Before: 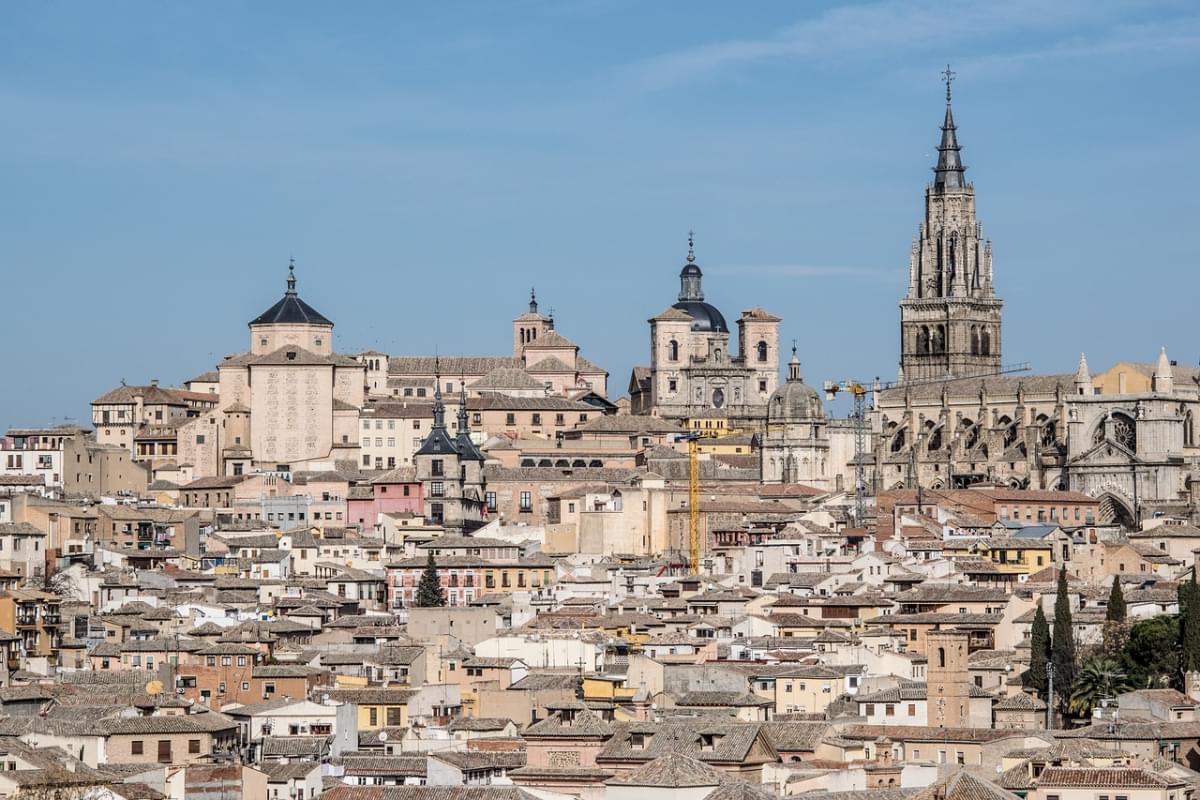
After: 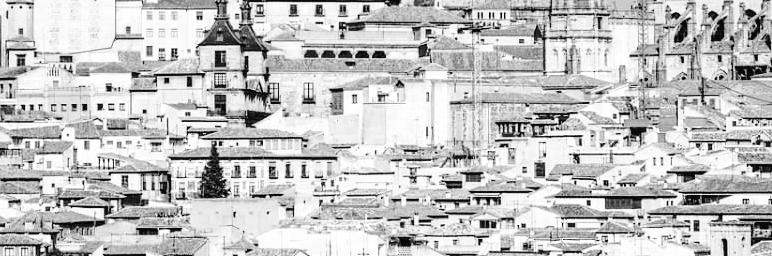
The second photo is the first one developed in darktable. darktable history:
exposure: exposure 0.131 EV, compensate highlight preservation false
color zones: curves: ch0 [(0.004, 0.588) (0.116, 0.636) (0.259, 0.476) (0.423, 0.464) (0.75, 0.5)]; ch1 [(0, 0) (0.143, 0) (0.286, 0) (0.429, 0) (0.571, 0) (0.714, 0) (0.857, 0)]
crop: left 18.091%, top 51.13%, right 17.525%, bottom 16.85%
tone curve: curves: ch0 [(0, 0) (0.003, 0.026) (0.011, 0.025) (0.025, 0.022) (0.044, 0.022) (0.069, 0.028) (0.1, 0.041) (0.136, 0.062) (0.177, 0.103) (0.224, 0.167) (0.277, 0.242) (0.335, 0.343) (0.399, 0.452) (0.468, 0.539) (0.543, 0.614) (0.623, 0.683) (0.709, 0.749) (0.801, 0.827) (0.898, 0.918) (1, 1)], preserve colors none
contrast brightness saturation: contrast 0.24, brightness 0.09
